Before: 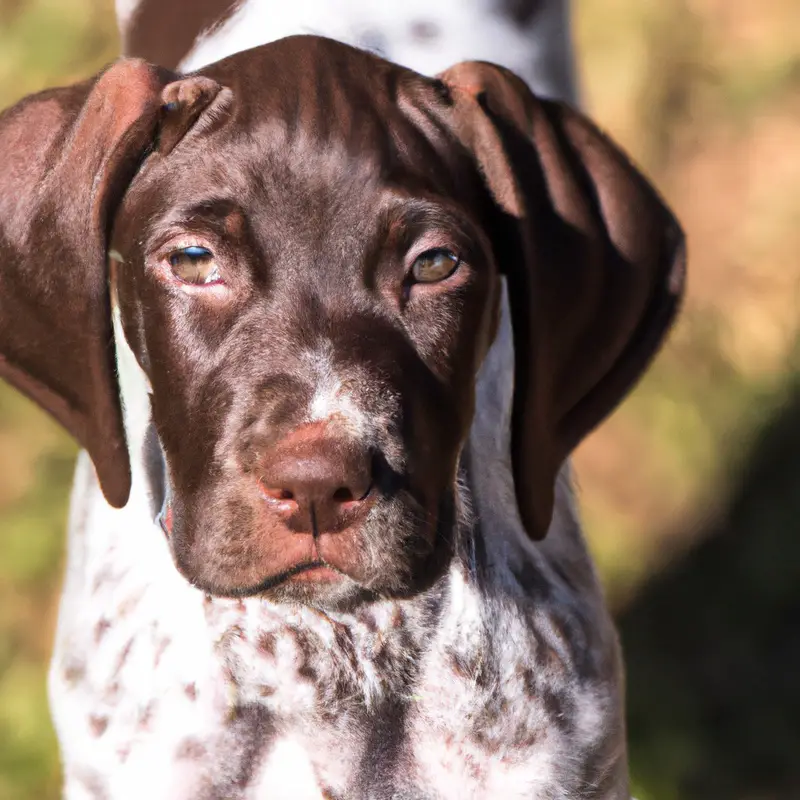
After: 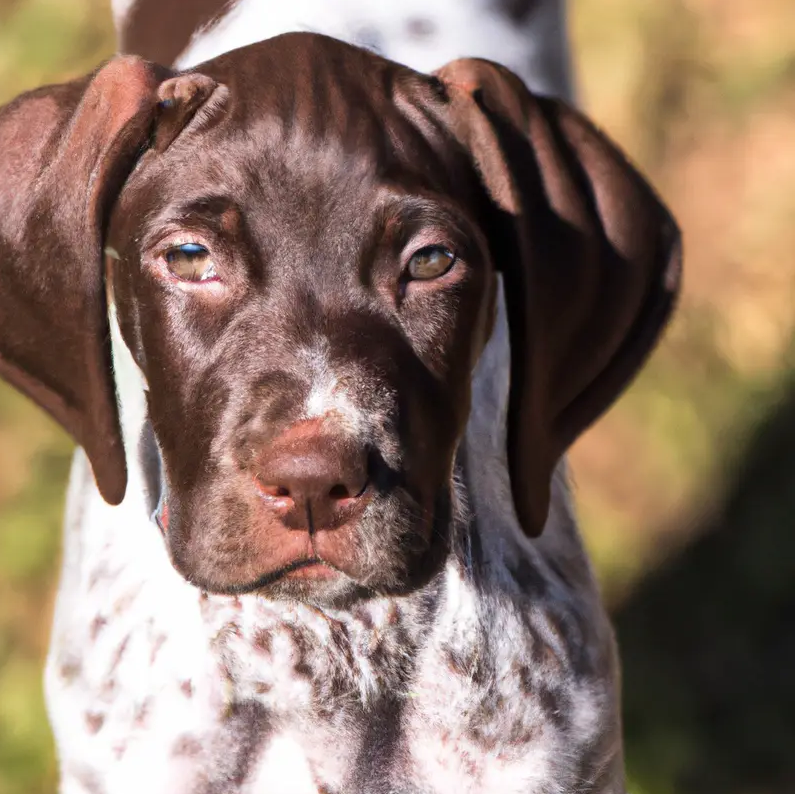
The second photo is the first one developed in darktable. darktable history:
crop and rotate: left 0.602%, top 0.378%, bottom 0.333%
